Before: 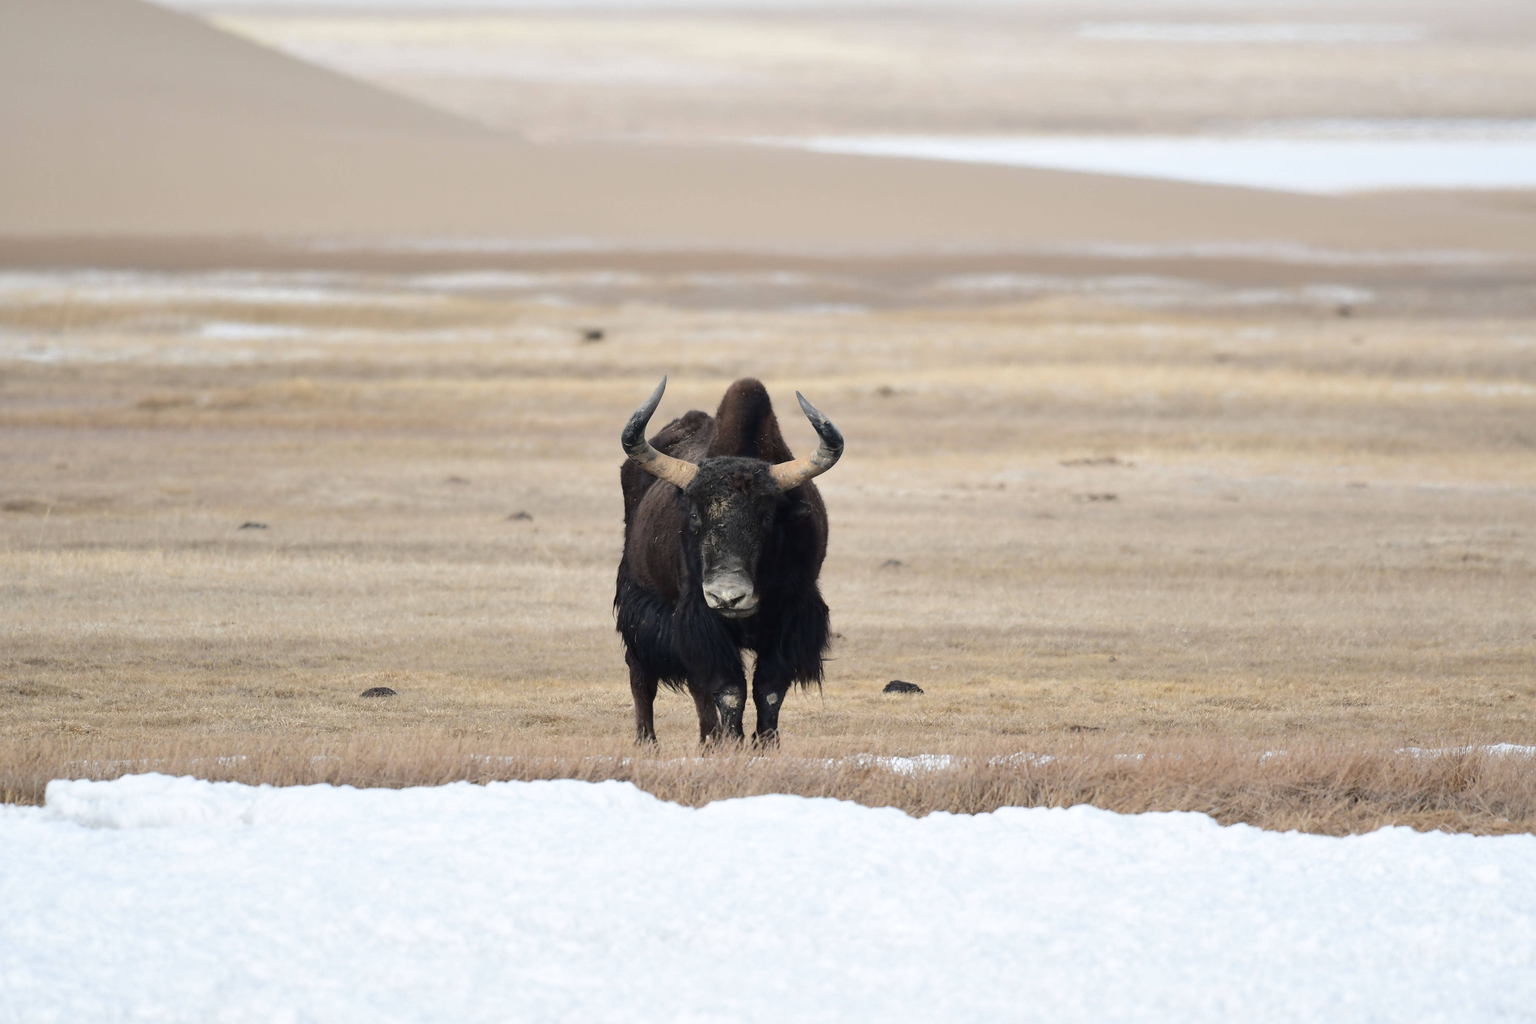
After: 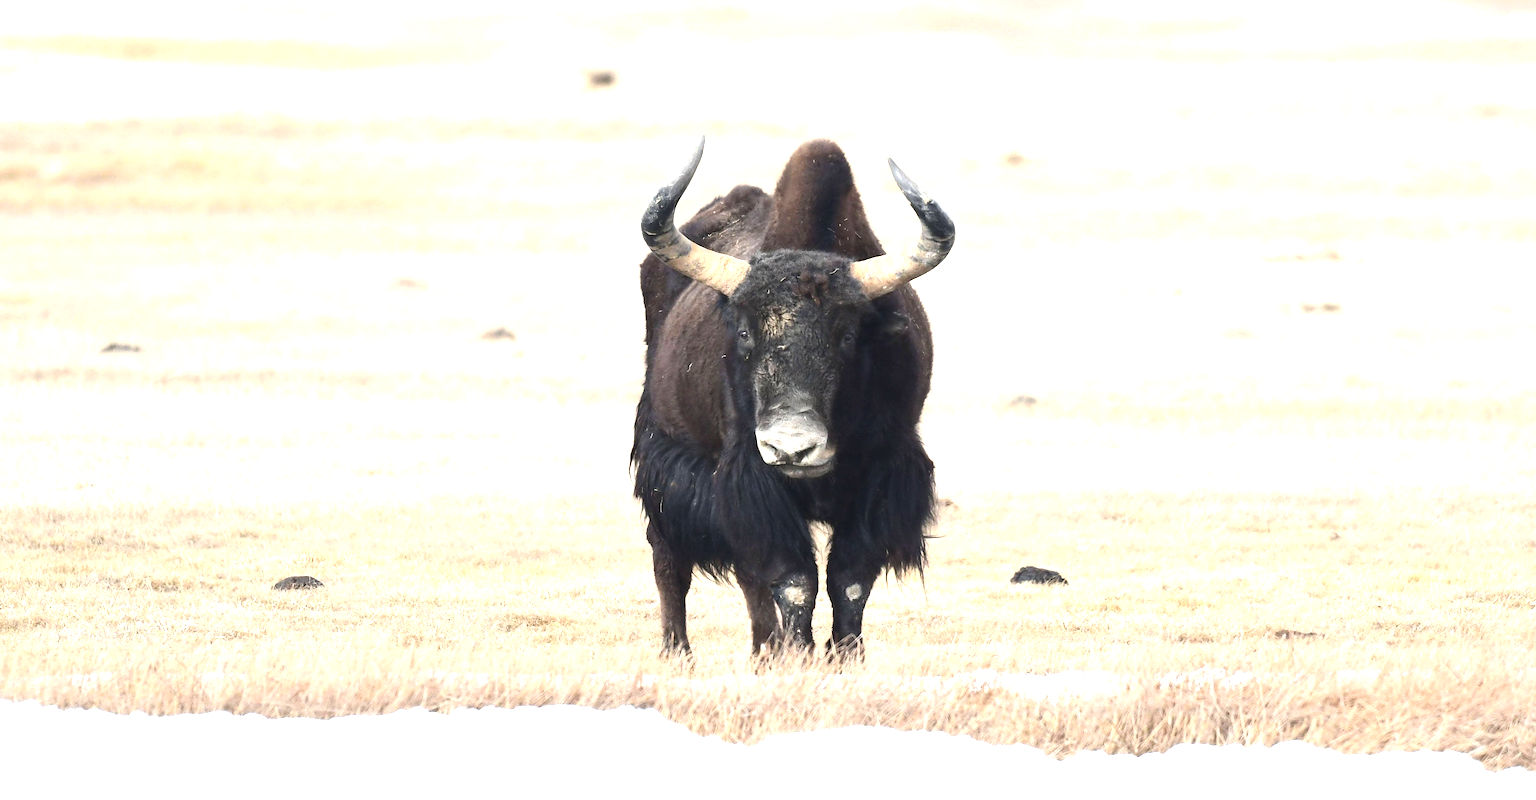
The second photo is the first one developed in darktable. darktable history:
crop: left 10.929%, top 27.329%, right 18.26%, bottom 17.307%
exposure: black level correction 0, exposure 1.514 EV, compensate highlight preservation false
